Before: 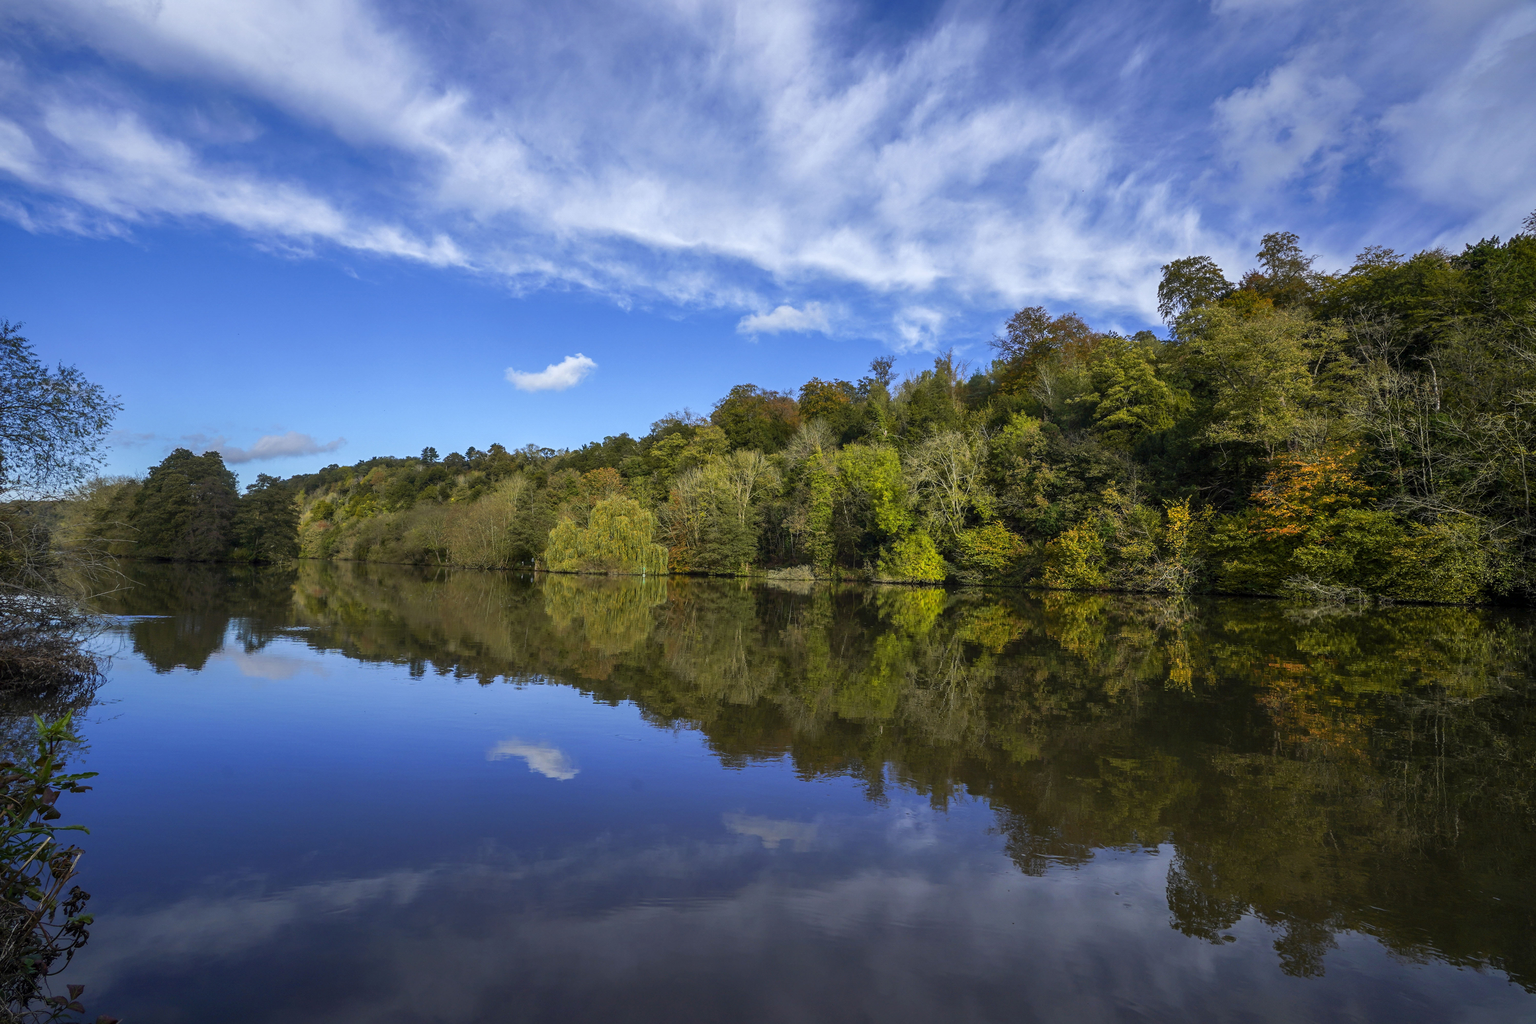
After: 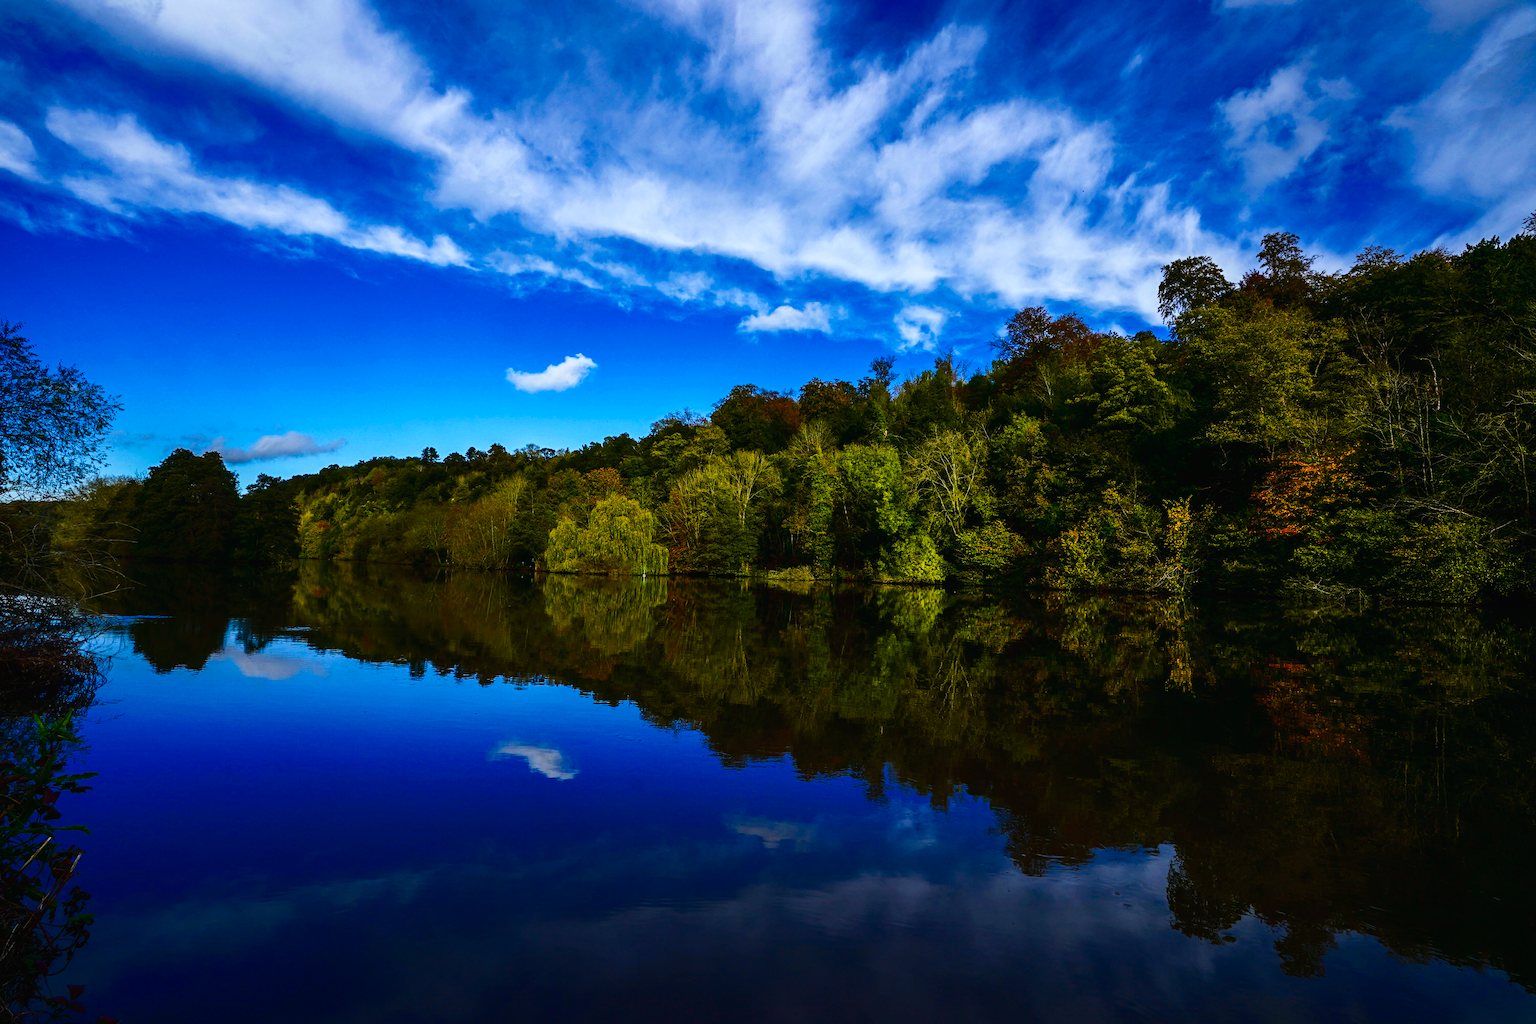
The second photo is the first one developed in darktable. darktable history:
contrast brightness saturation: contrast 0.238, brightness -0.244, saturation 0.144
tone curve: curves: ch0 [(0, 0.012) (0.056, 0.046) (0.218, 0.213) (0.606, 0.62) (0.82, 0.846) (1, 1)]; ch1 [(0, 0) (0.226, 0.261) (0.403, 0.437) (0.469, 0.472) (0.495, 0.499) (0.508, 0.503) (0.545, 0.555) (0.59, 0.598) (0.686, 0.728) (1, 1)]; ch2 [(0, 0) (0.269, 0.299) (0.459, 0.45) (0.498, 0.499) (0.523, 0.512) (0.568, 0.558) (0.634, 0.617) (0.698, 0.677) (0.806, 0.769) (1, 1)], preserve colors none
color calibration: output R [0.972, 0.068, -0.094, 0], output G [-0.178, 1.216, -0.086, 0], output B [0.095, -0.136, 0.98, 0], illuminant same as pipeline (D50), adaptation none (bypass), x 0.332, y 0.334, temperature 5008.9 K
color balance rgb: perceptual saturation grading › global saturation 28.368%, perceptual saturation grading › mid-tones 11.901%, perceptual saturation grading › shadows 10.089%, global vibrance 20%
